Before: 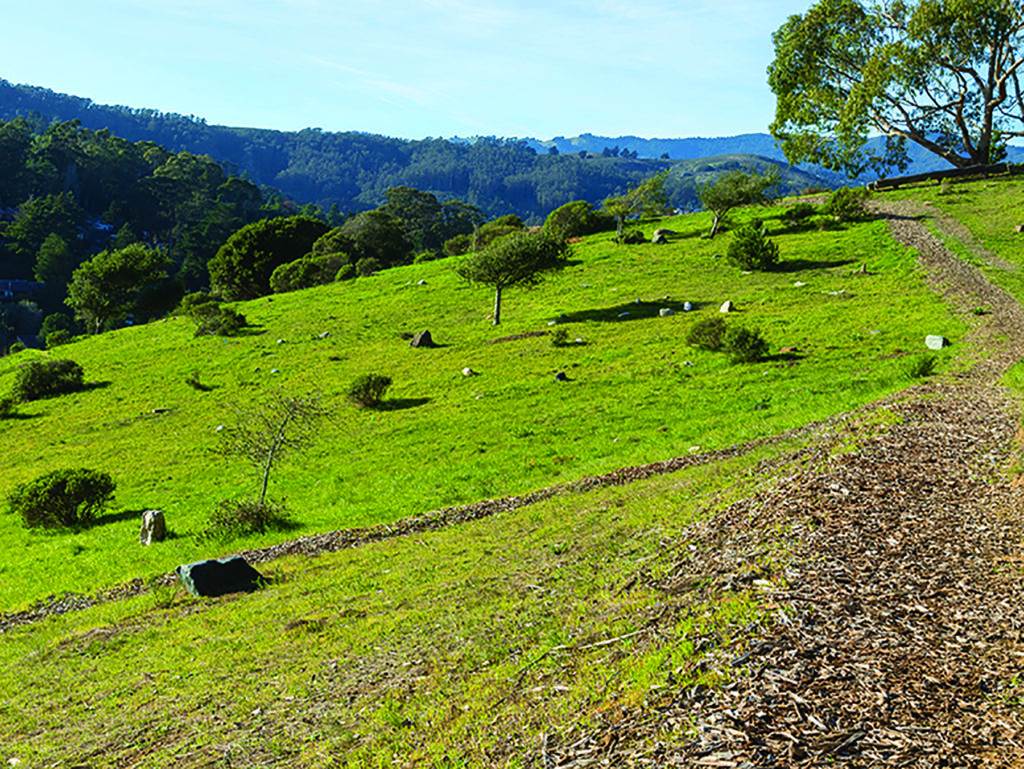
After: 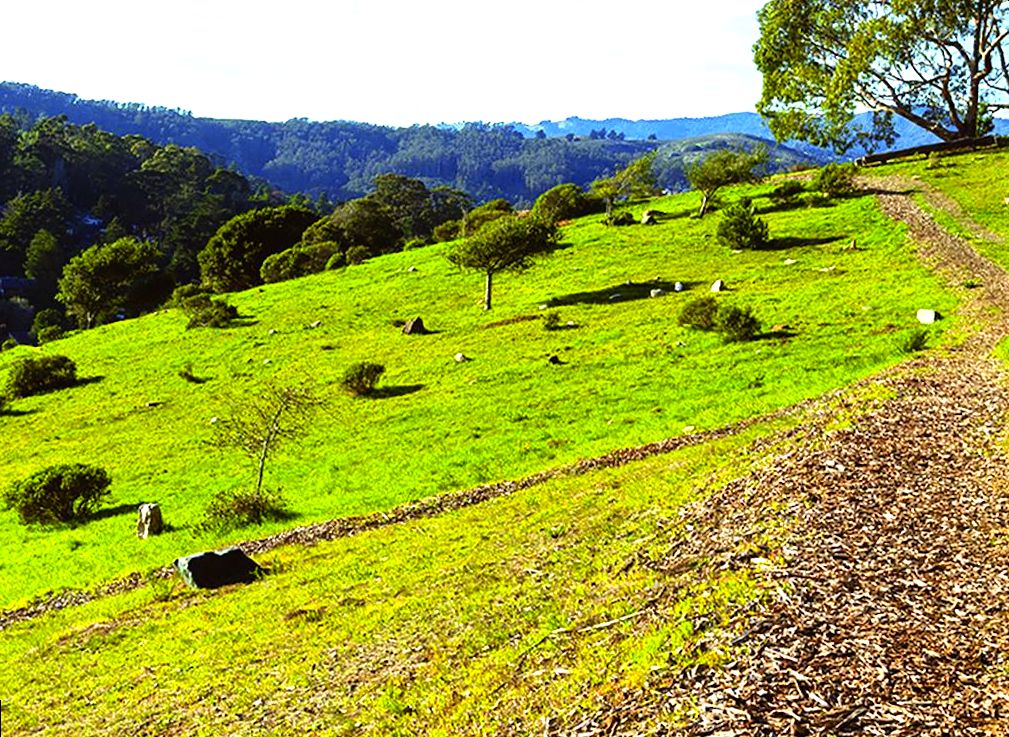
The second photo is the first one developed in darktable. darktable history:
levels: levels [0, 0.374, 0.749]
exposure: exposure -0.177 EV, compensate highlight preservation false
rotate and perspective: rotation -1.42°, crop left 0.016, crop right 0.984, crop top 0.035, crop bottom 0.965
rgb levels: mode RGB, independent channels, levels [[0, 0.5, 1], [0, 0.521, 1], [0, 0.536, 1]]
